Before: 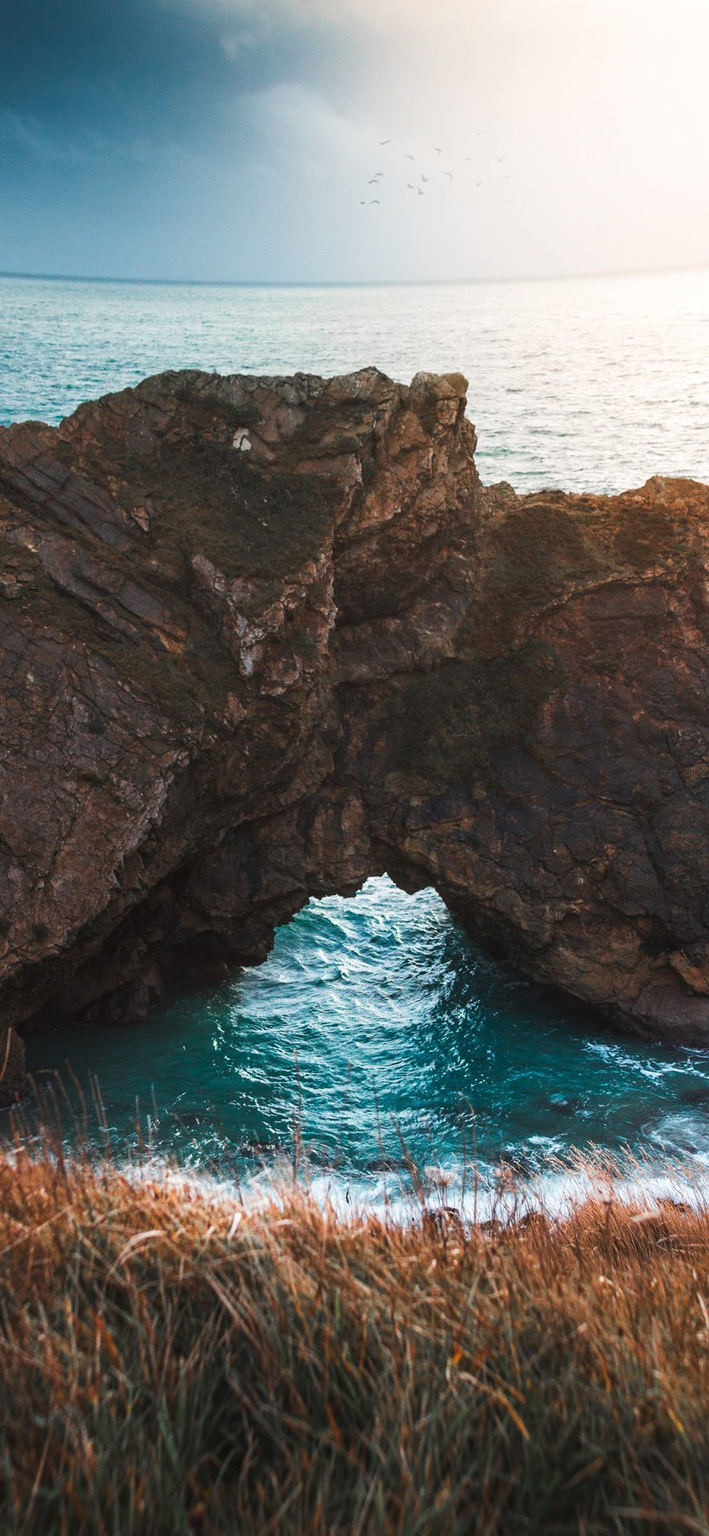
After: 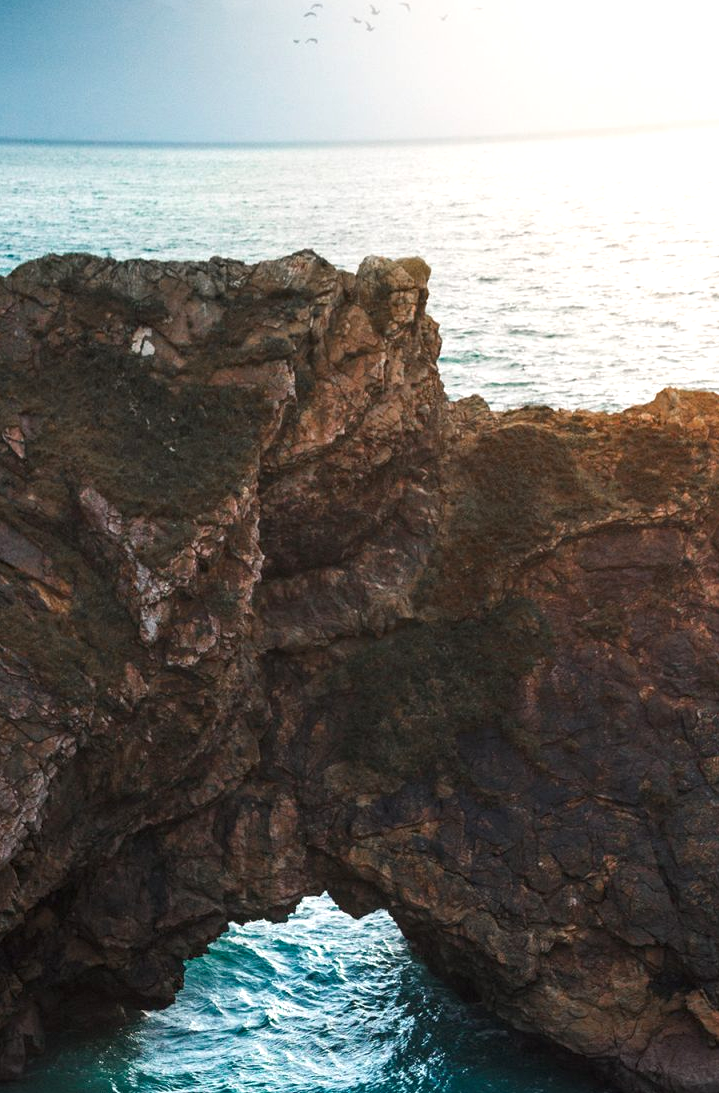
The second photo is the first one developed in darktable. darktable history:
crop: left 18.253%, top 11.084%, right 1.829%, bottom 32.801%
local contrast: highlights 102%, shadows 99%, detail 120%, midtone range 0.2
exposure: exposure 0.203 EV, compensate highlight preservation false
haze removal: adaptive false
